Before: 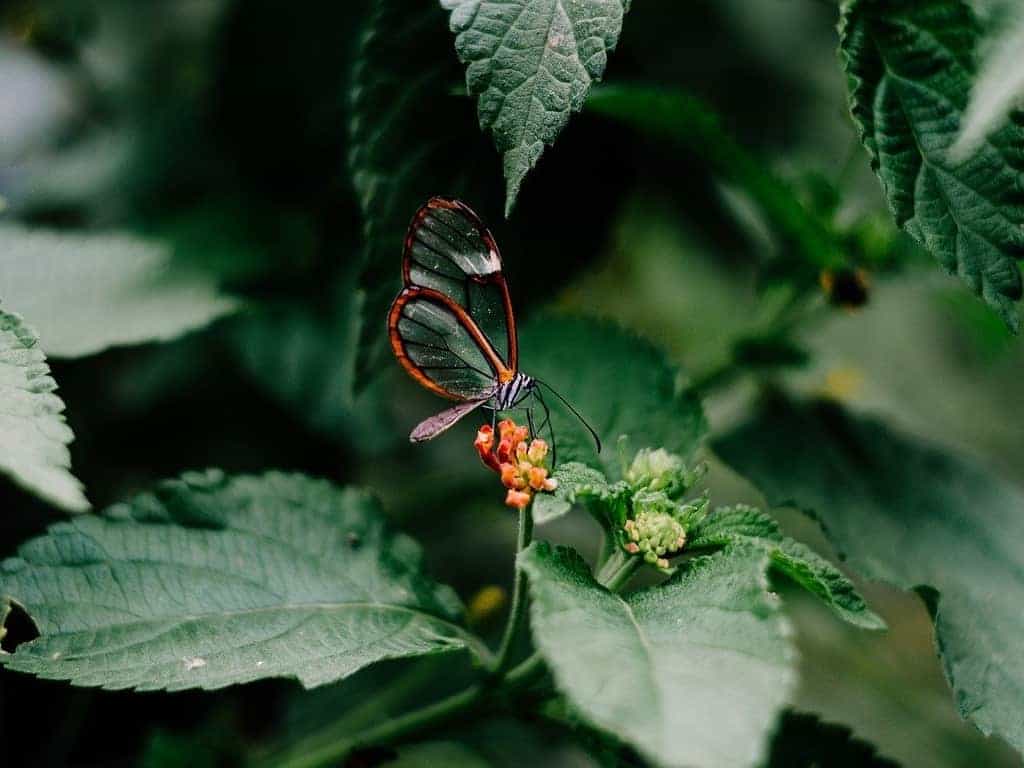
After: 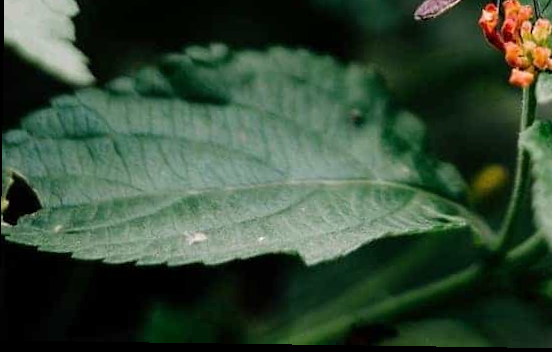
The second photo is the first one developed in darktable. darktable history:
rotate and perspective: rotation 0.8°, automatic cropping off
crop and rotate: top 54.778%, right 46.61%, bottom 0.159%
